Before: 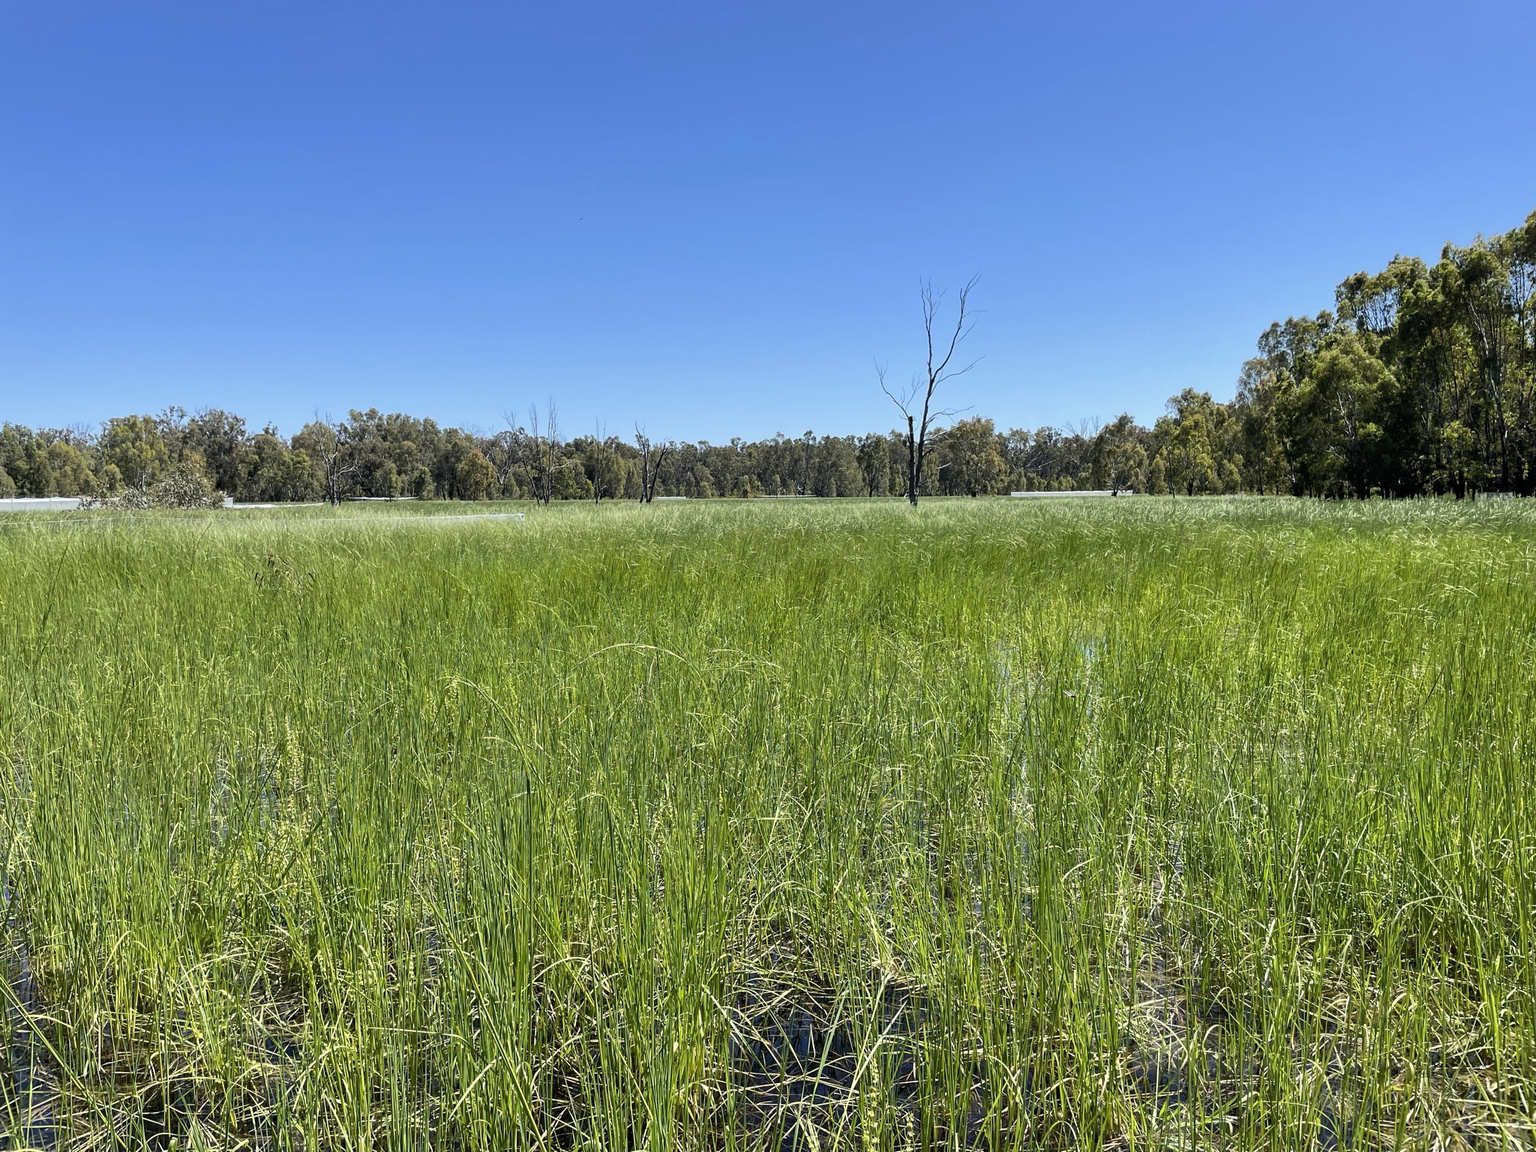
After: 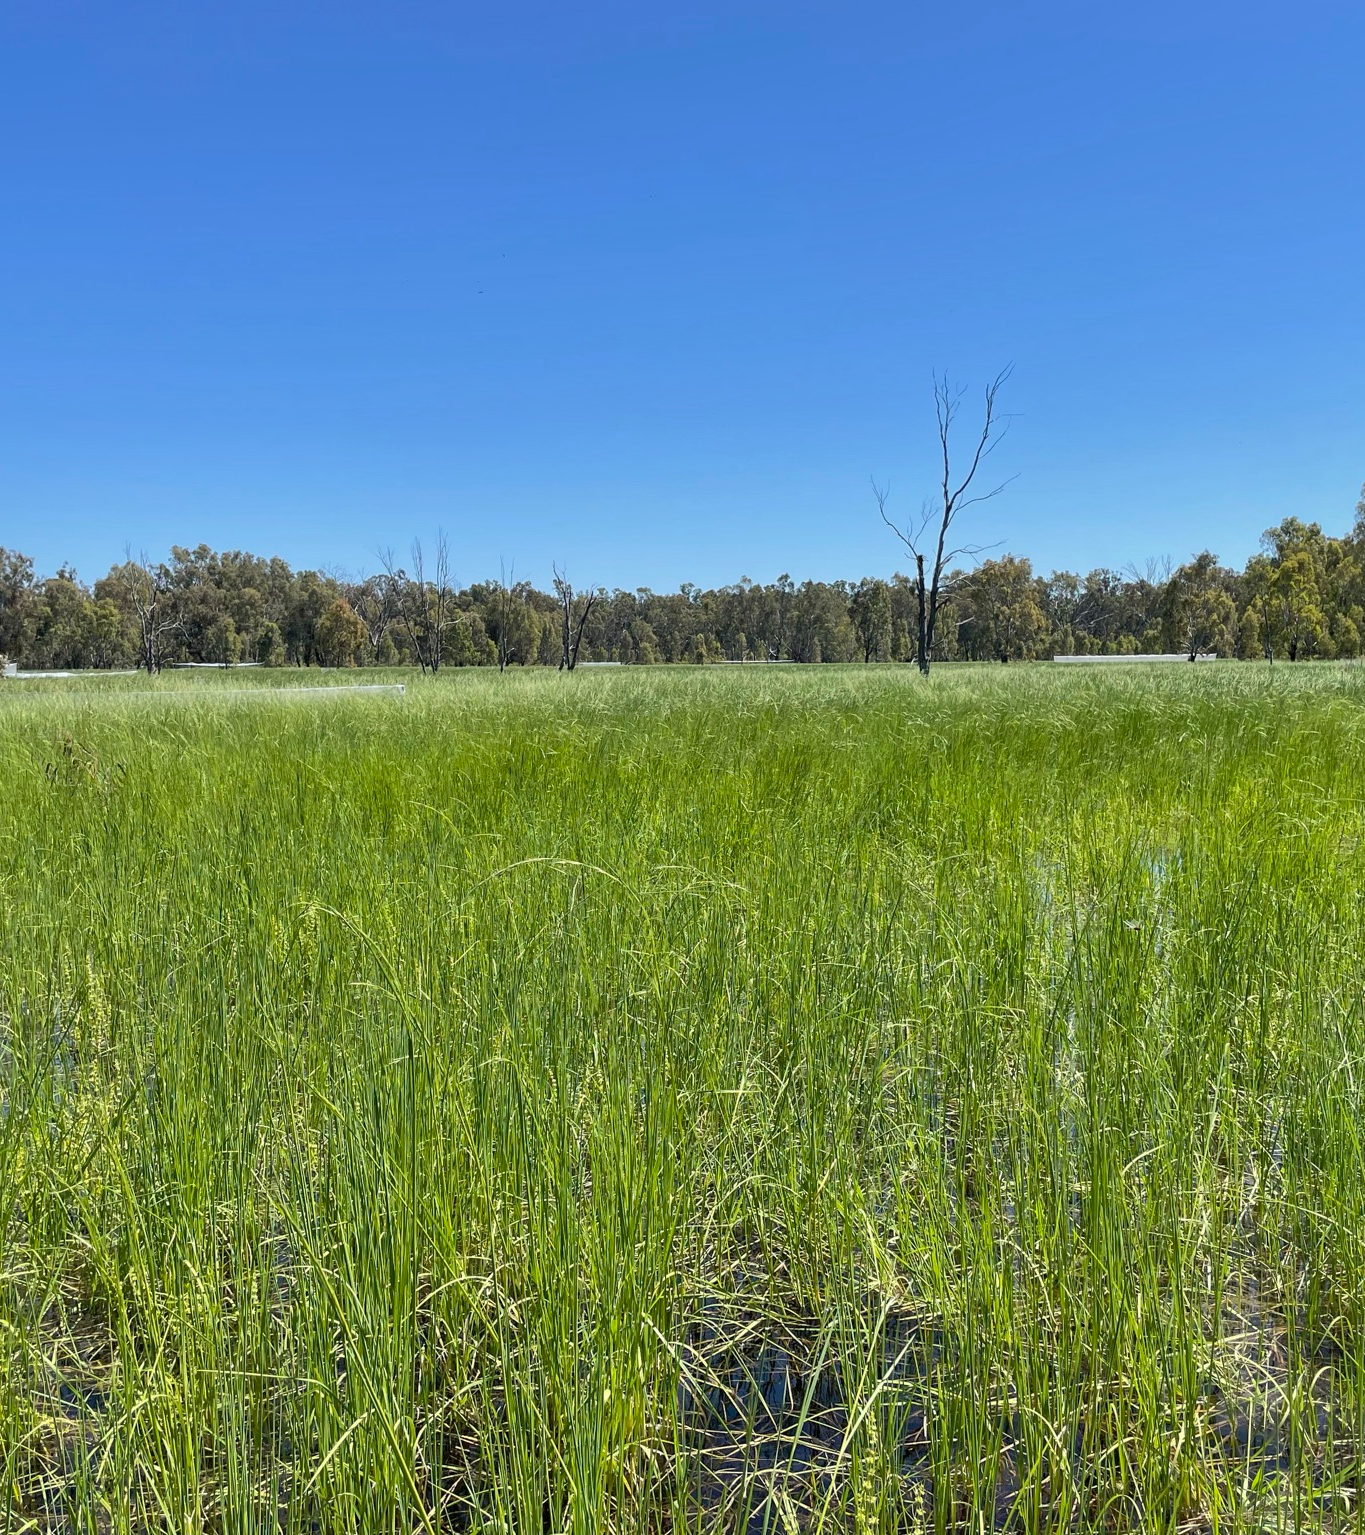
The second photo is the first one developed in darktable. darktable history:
shadows and highlights: on, module defaults
crop and rotate: left 14.358%, right 18.962%
tone equalizer: edges refinement/feathering 500, mask exposure compensation -1.57 EV, preserve details no
